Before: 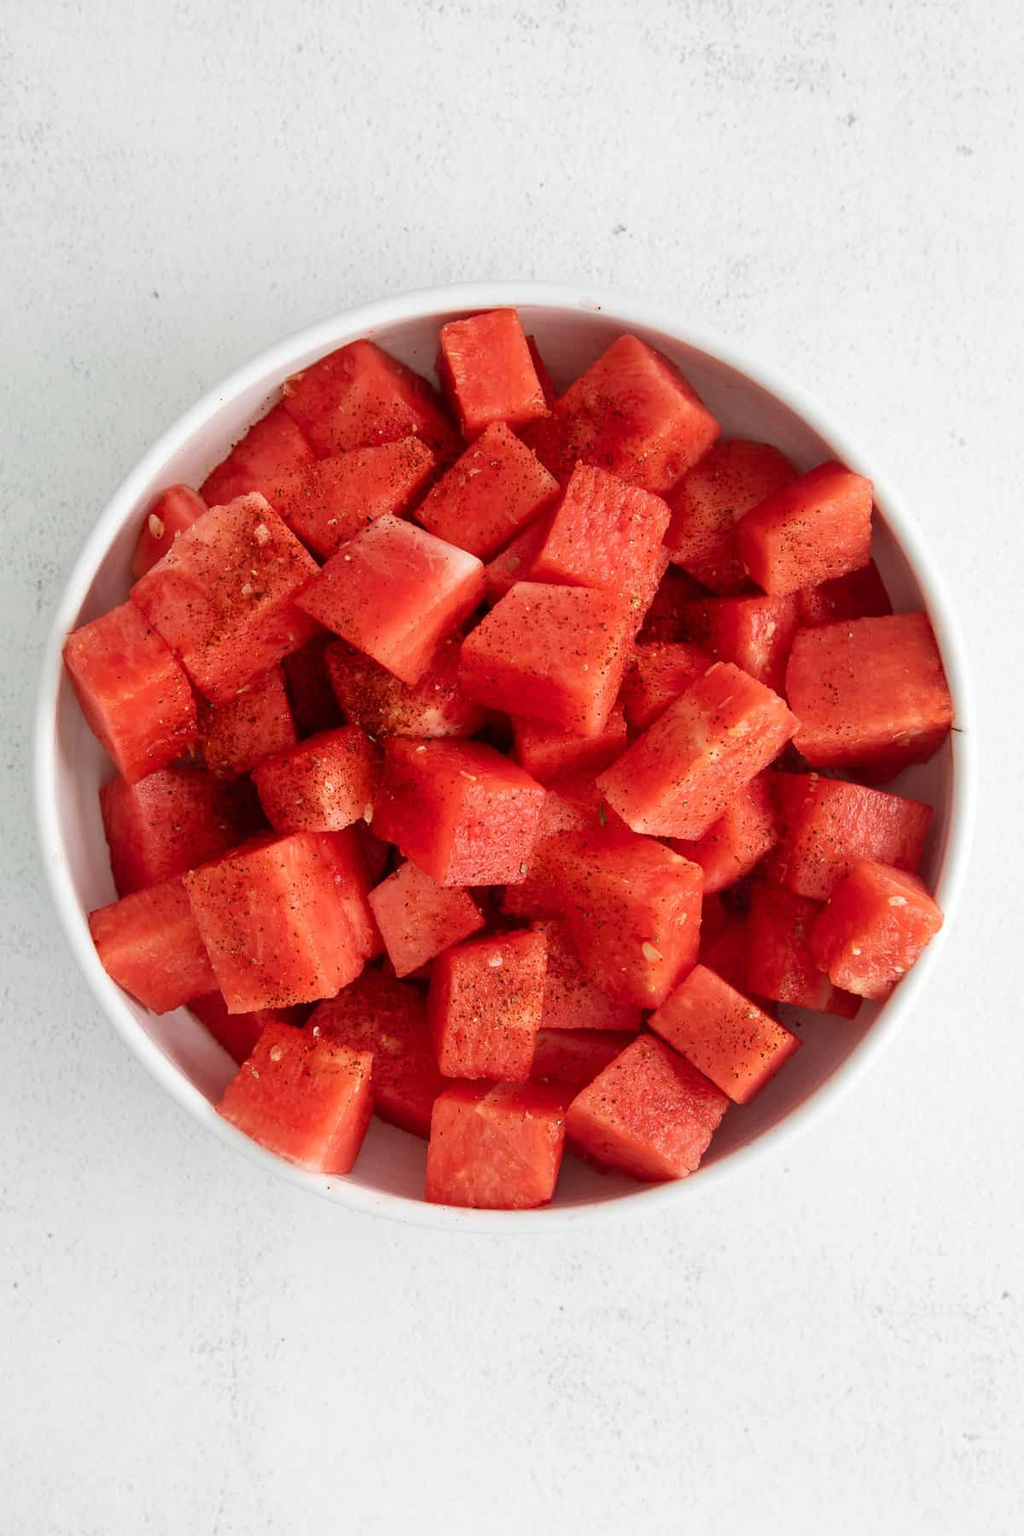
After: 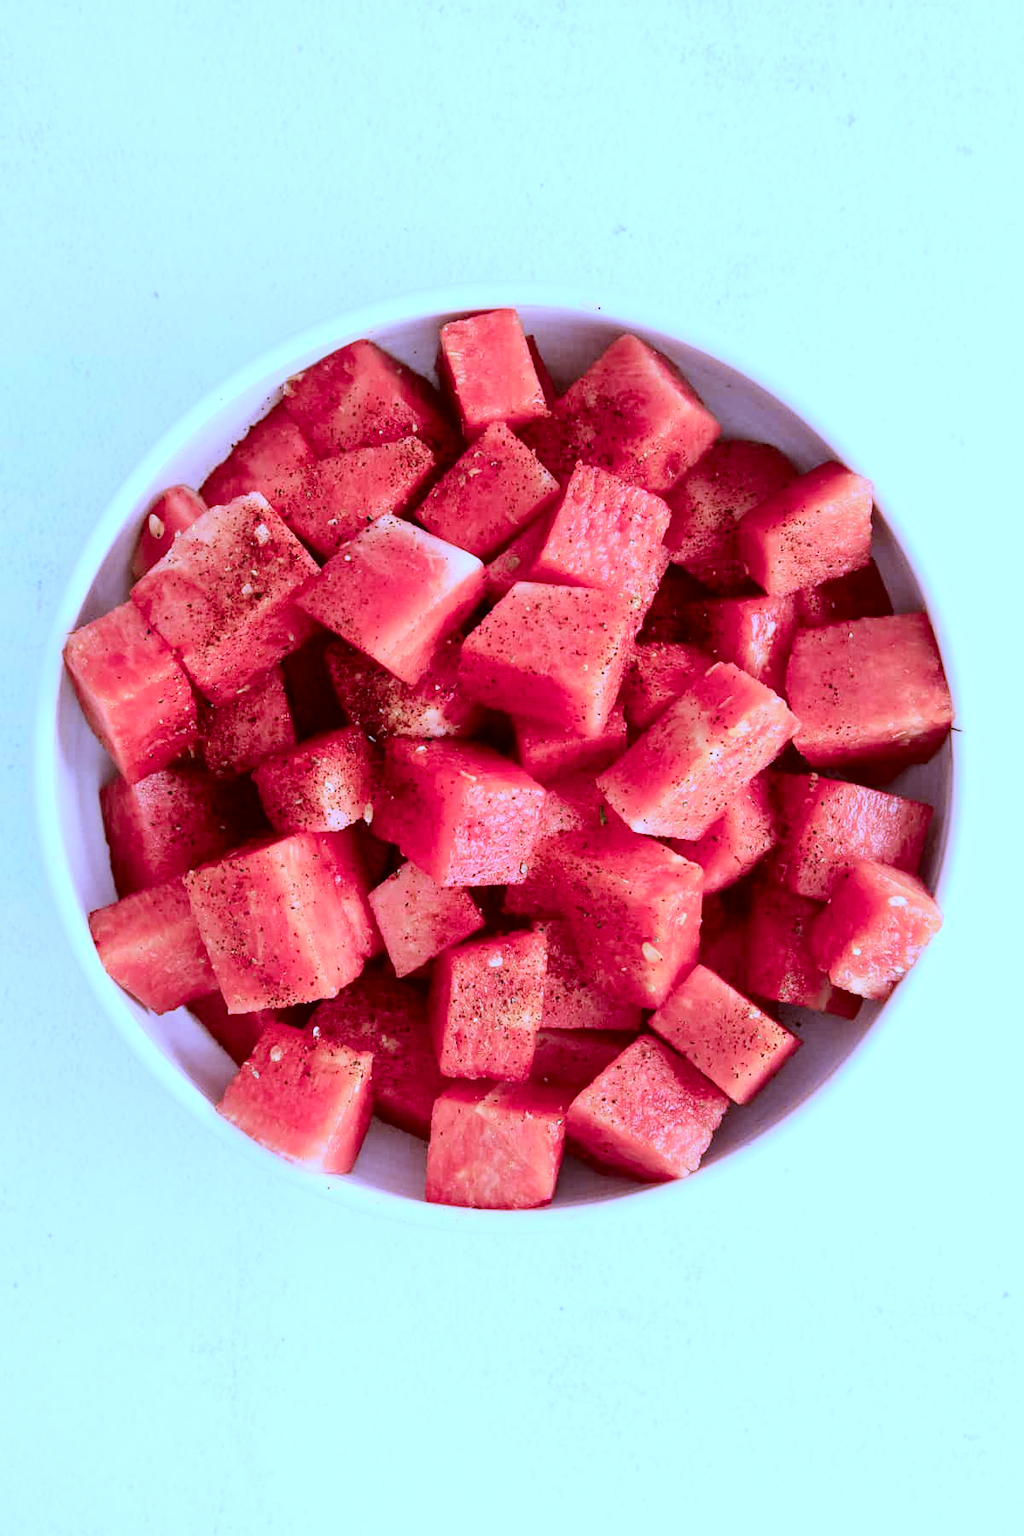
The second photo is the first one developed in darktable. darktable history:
tone curve: curves: ch0 [(0, 0) (0.049, 0.01) (0.154, 0.081) (0.491, 0.56) (0.739, 0.794) (0.992, 0.937)]; ch1 [(0, 0) (0.172, 0.123) (0.317, 0.272) (0.401, 0.422) (0.499, 0.497) (0.531, 0.54) (0.615, 0.603) (0.741, 0.783) (1, 1)]; ch2 [(0, 0) (0.411, 0.424) (0.462, 0.483) (0.544, 0.56) (0.686, 0.638) (1, 1)], color space Lab, independent channels, preserve colors none
exposure: black level correction 0.001, exposure 0.675 EV, compensate highlight preservation false
white balance: red 0.766, blue 1.537
